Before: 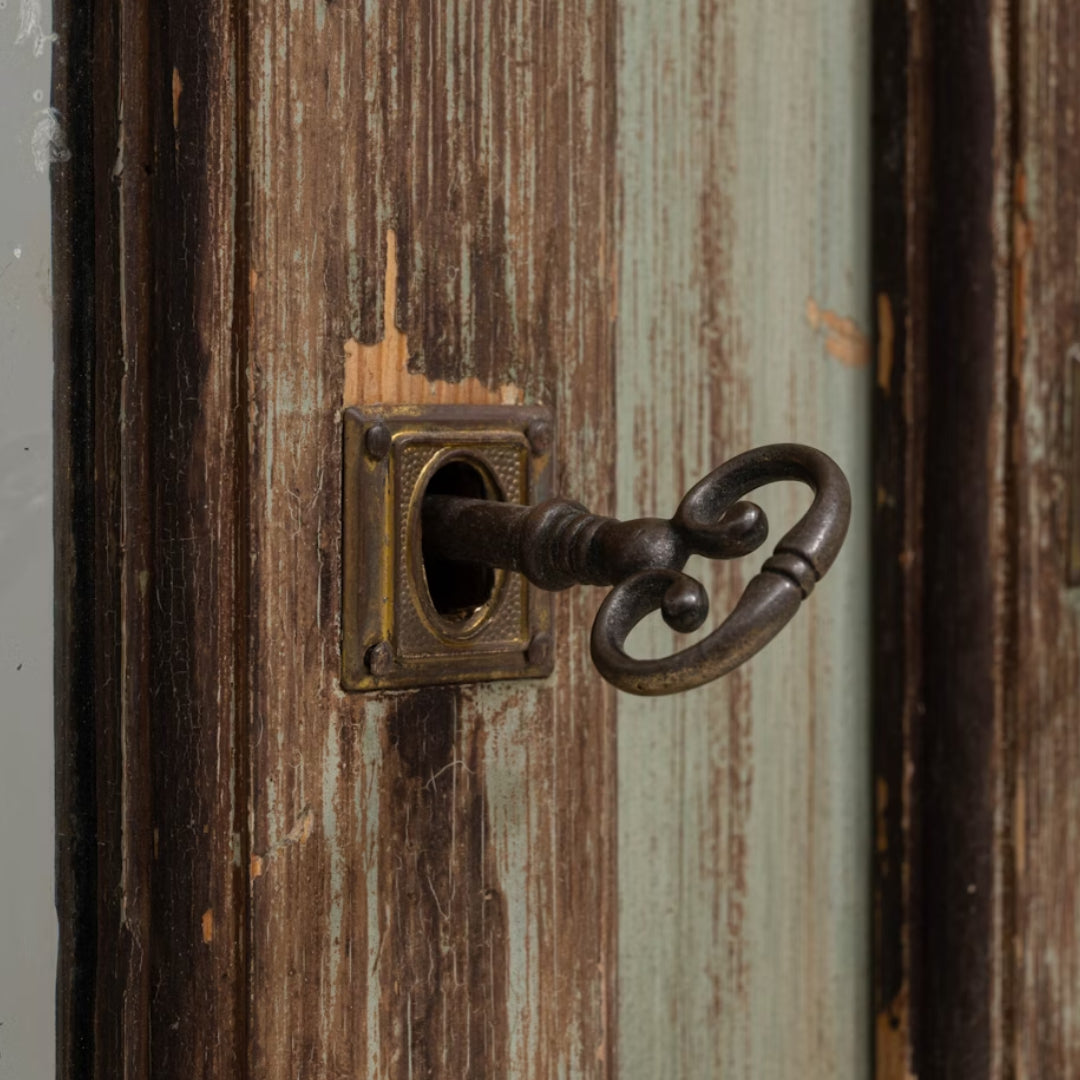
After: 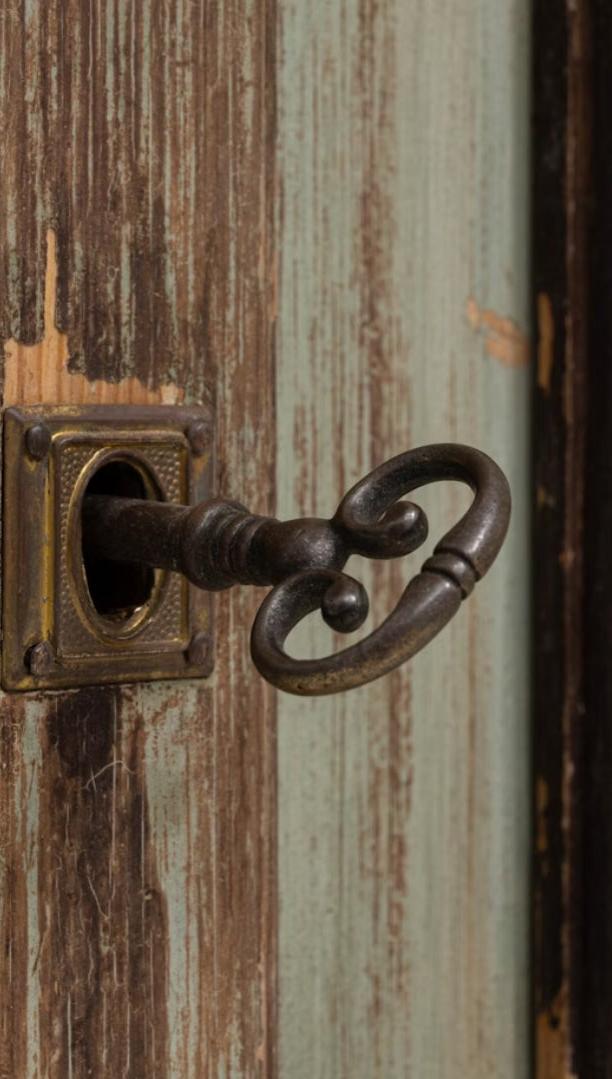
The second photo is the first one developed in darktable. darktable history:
crop: left 31.517%, top 0.018%, right 11.814%
